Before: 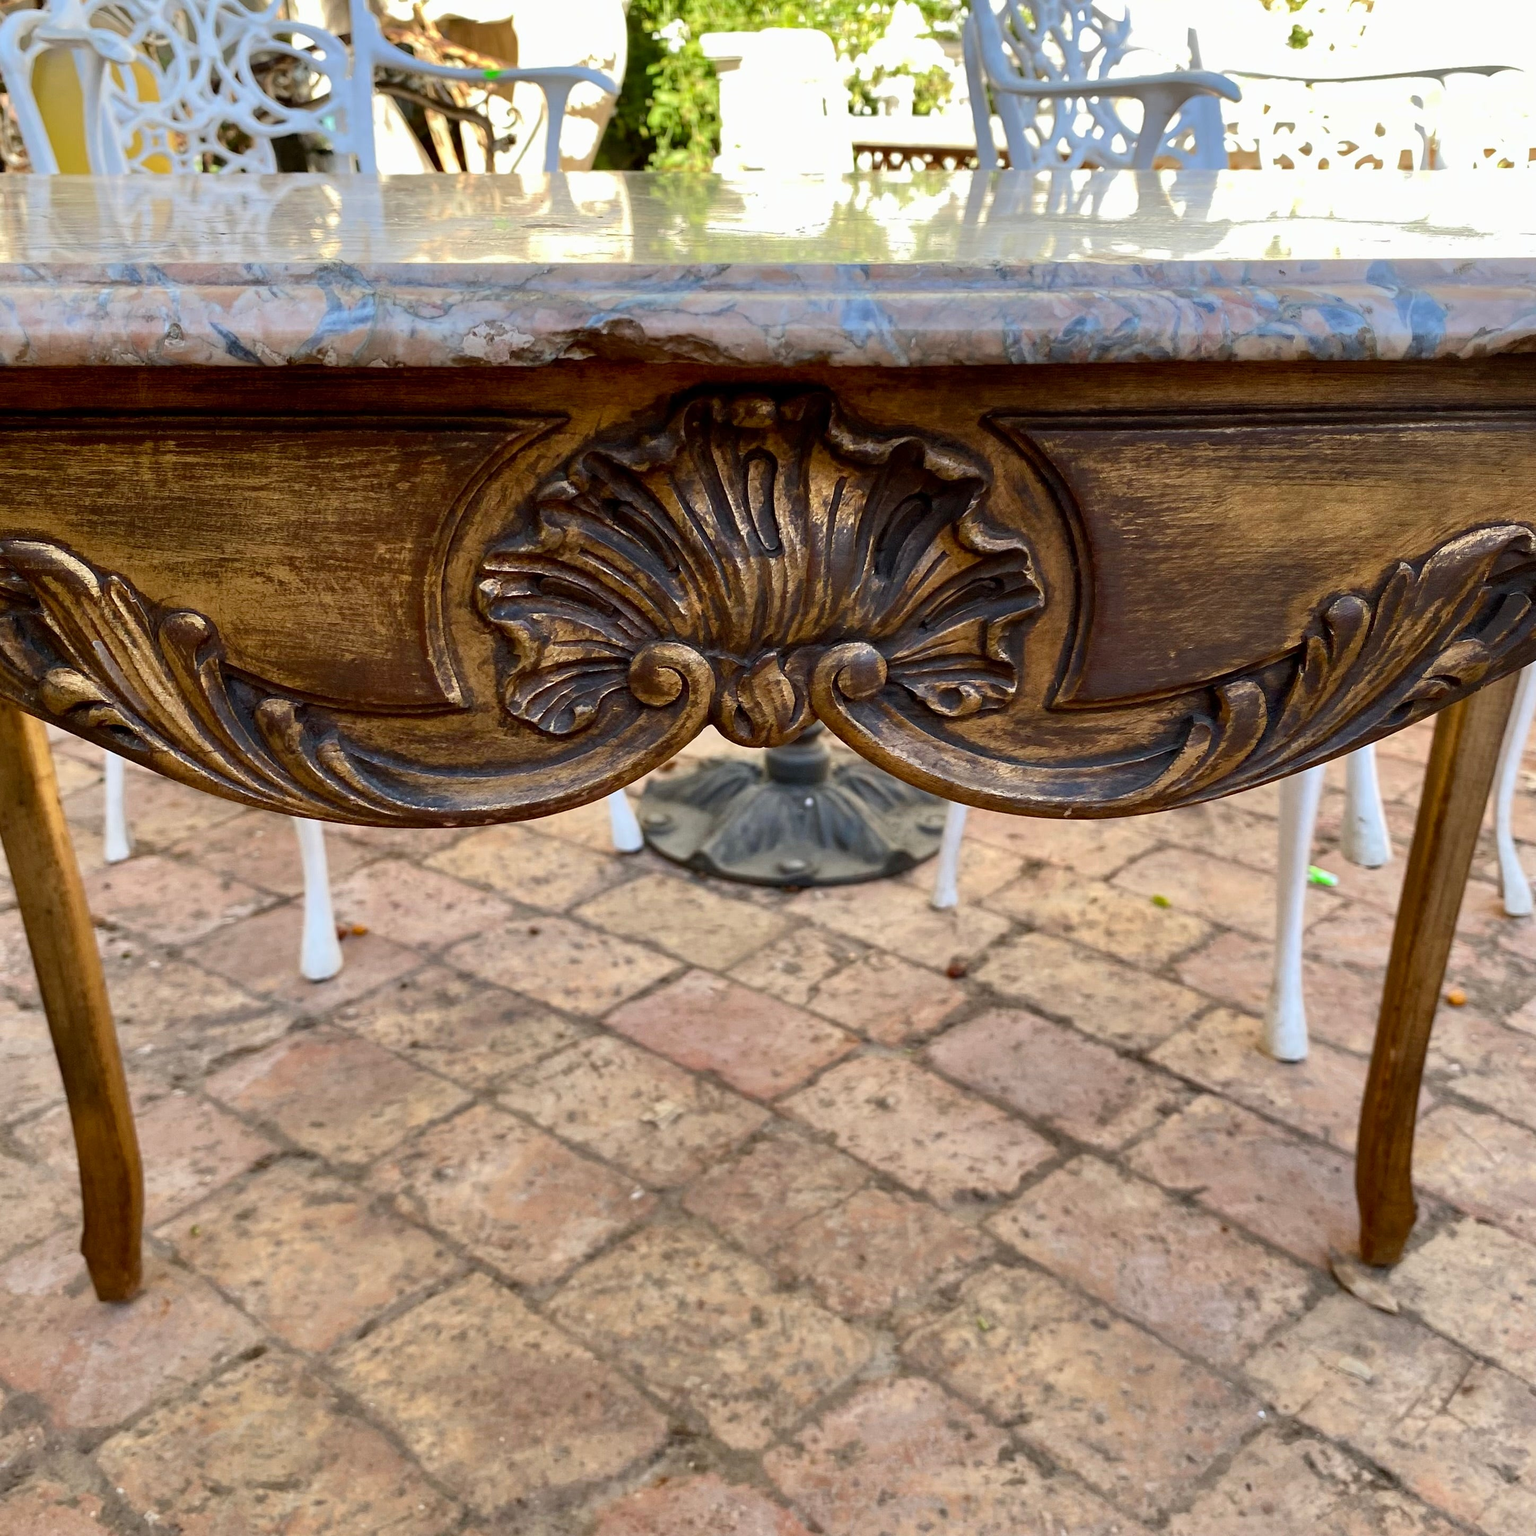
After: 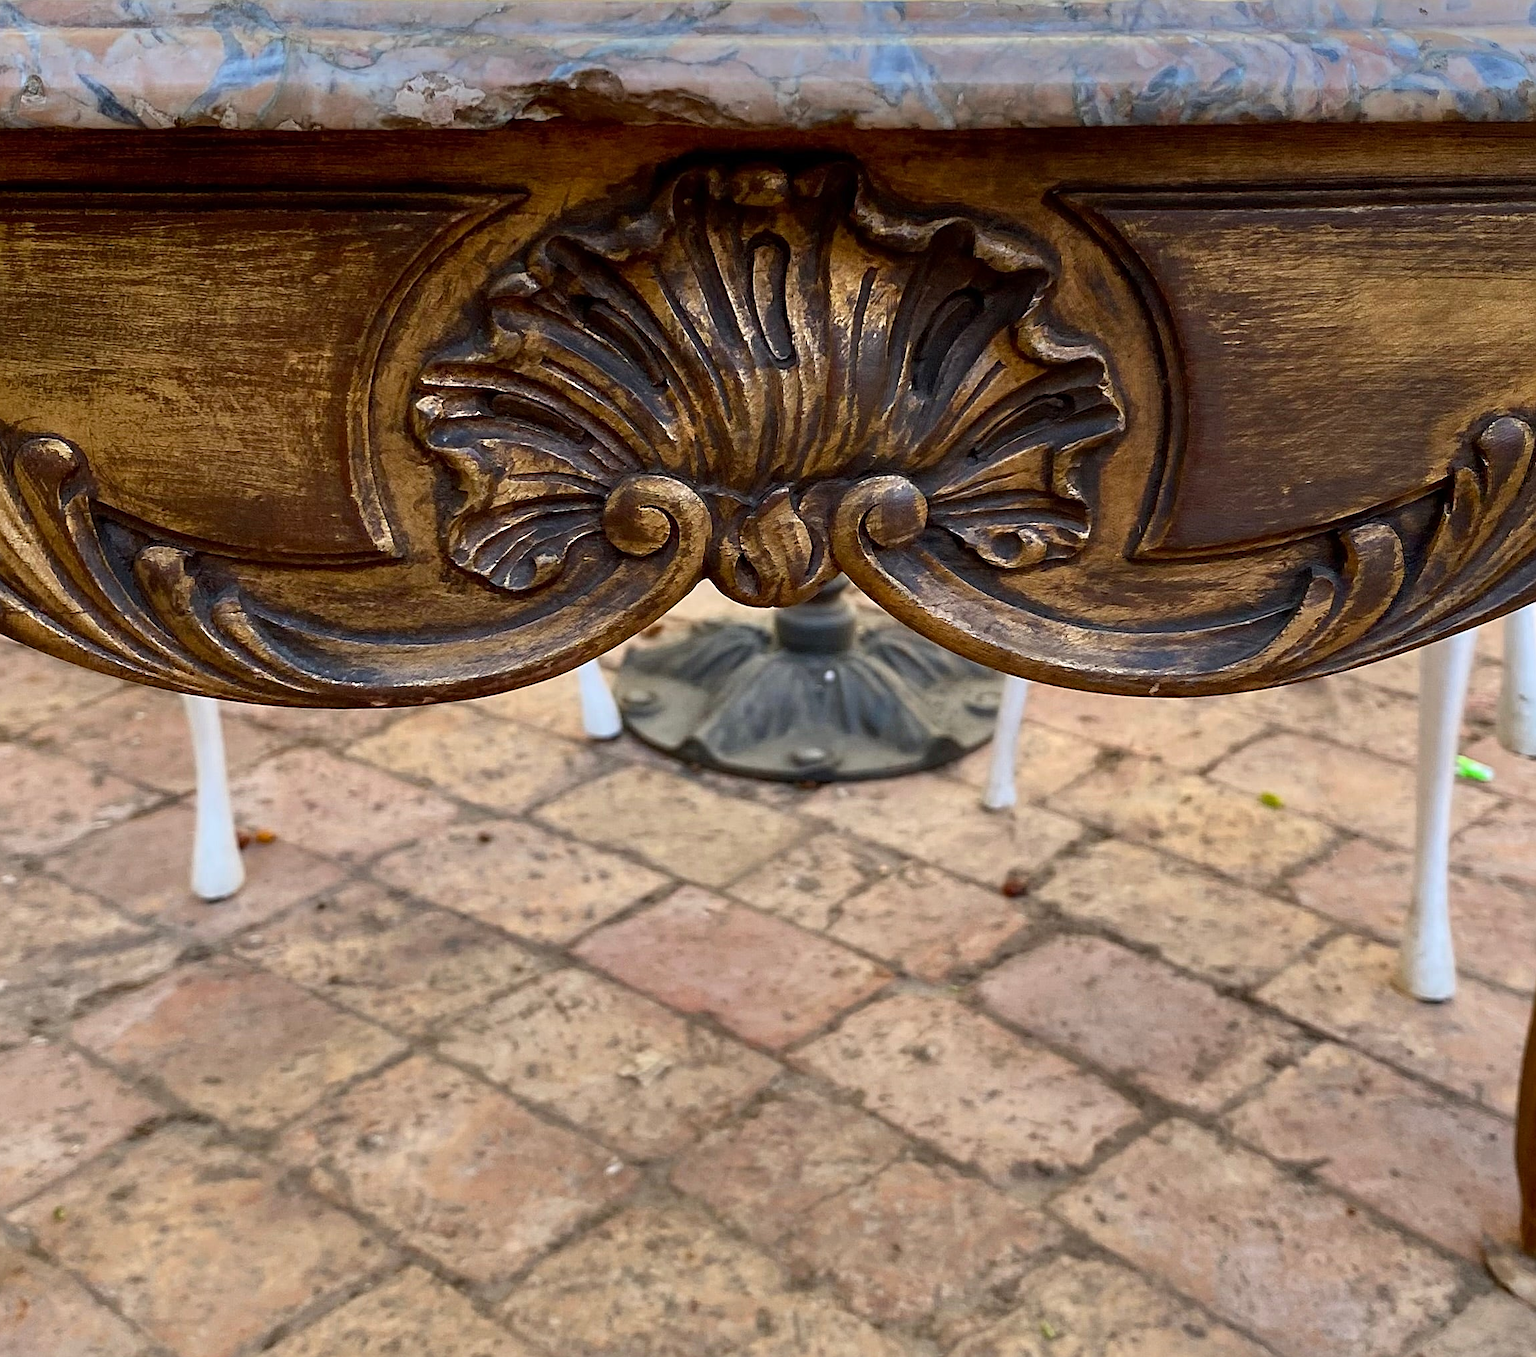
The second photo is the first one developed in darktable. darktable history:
base curve: preserve colors none
crop: left 9.648%, top 17.188%, right 10.65%, bottom 12.339%
sharpen: on, module defaults
